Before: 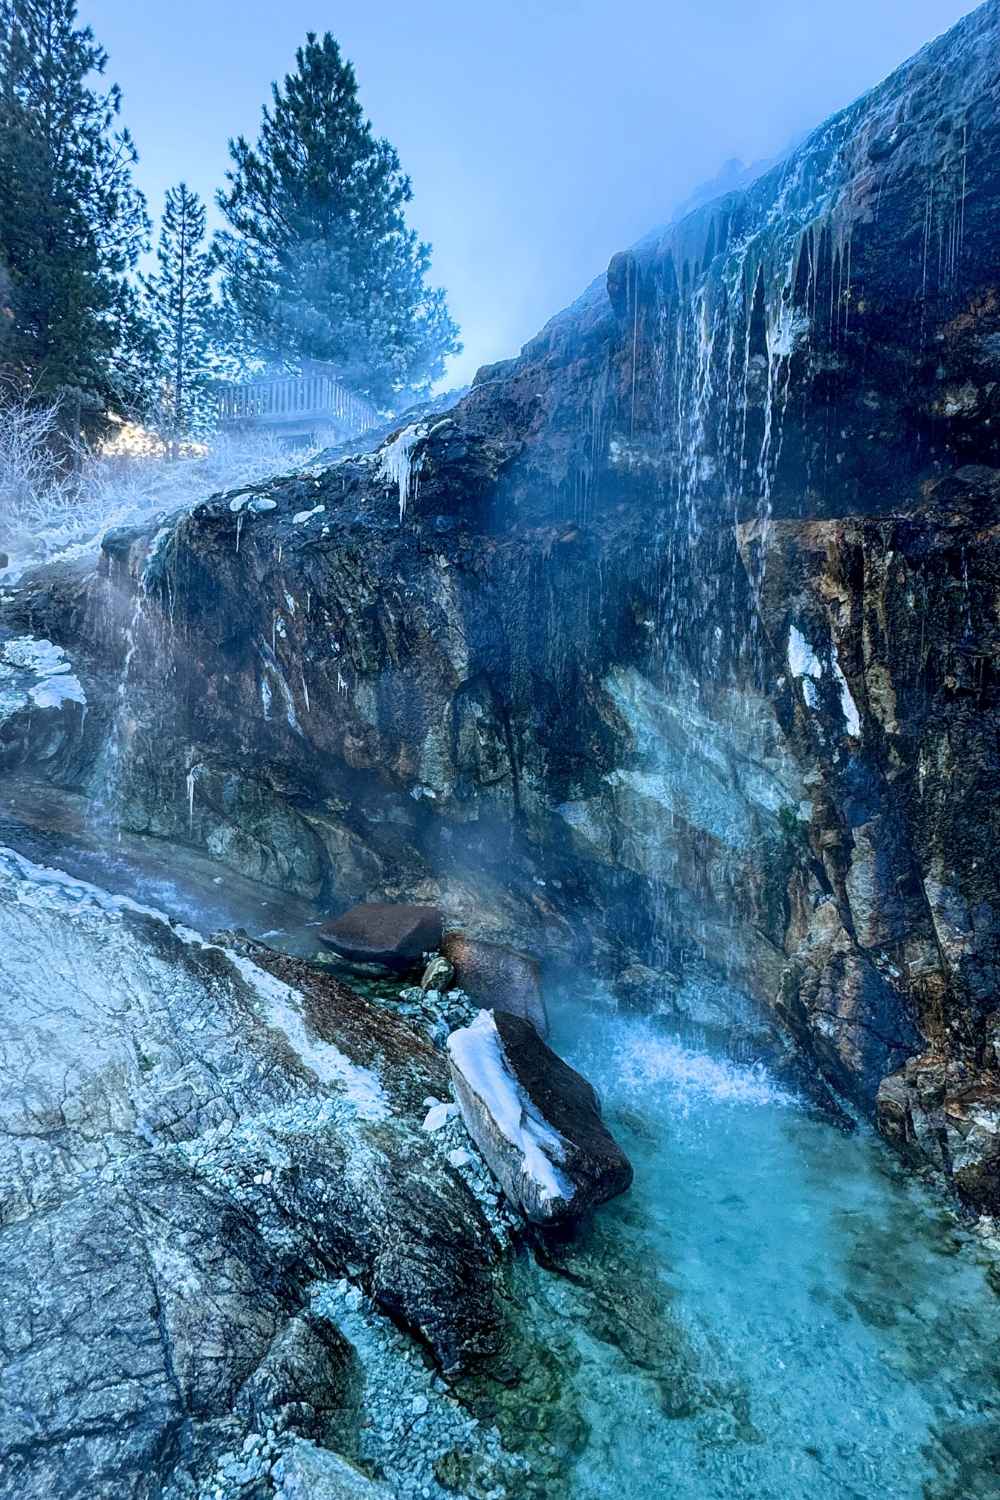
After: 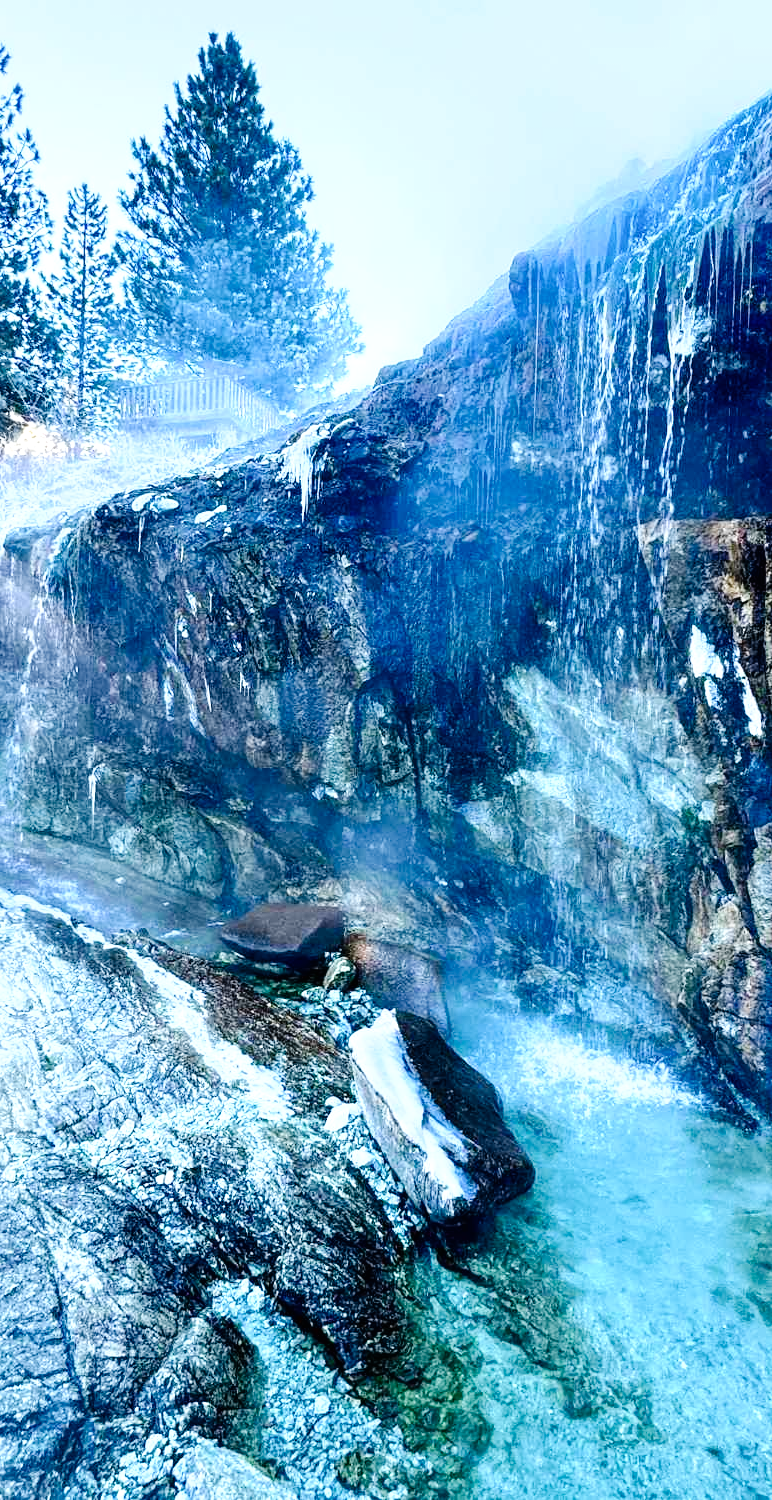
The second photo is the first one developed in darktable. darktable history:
exposure: black level correction 0, exposure 0.692 EV, compensate highlight preservation false
tone curve: curves: ch0 [(0, 0) (0.003, 0.004) (0.011, 0.006) (0.025, 0.011) (0.044, 0.017) (0.069, 0.029) (0.1, 0.047) (0.136, 0.07) (0.177, 0.121) (0.224, 0.182) (0.277, 0.257) (0.335, 0.342) (0.399, 0.432) (0.468, 0.526) (0.543, 0.621) (0.623, 0.711) (0.709, 0.792) (0.801, 0.87) (0.898, 0.951) (1, 1)], preserve colors none
crop: left 9.855%, right 12.89%
